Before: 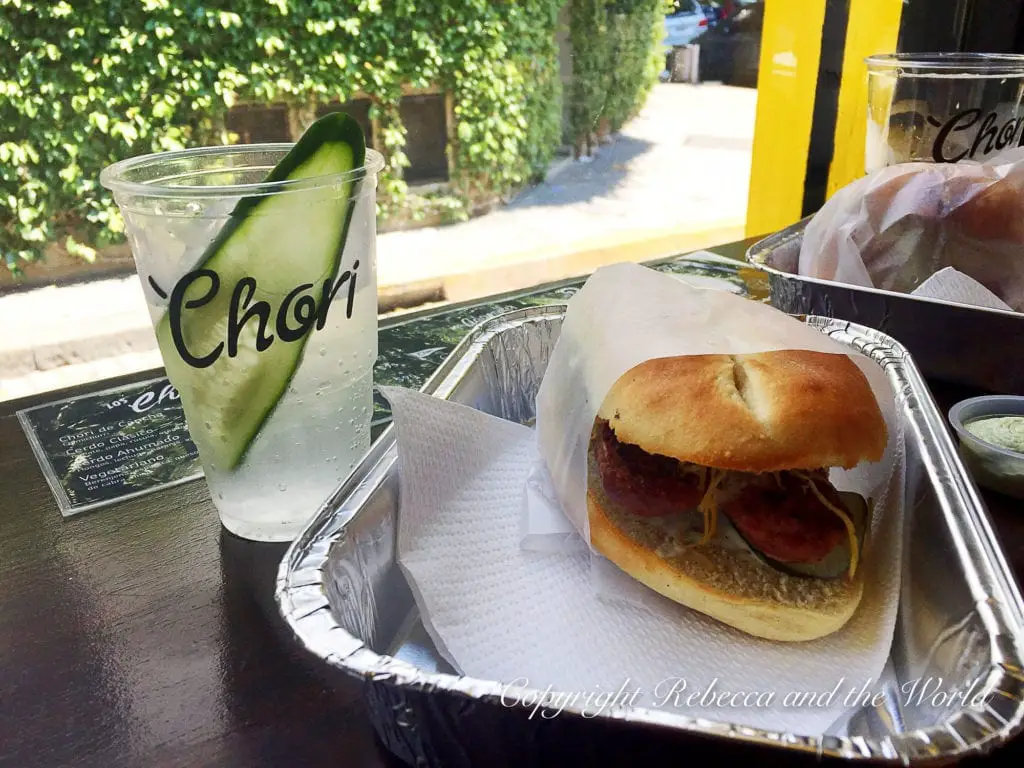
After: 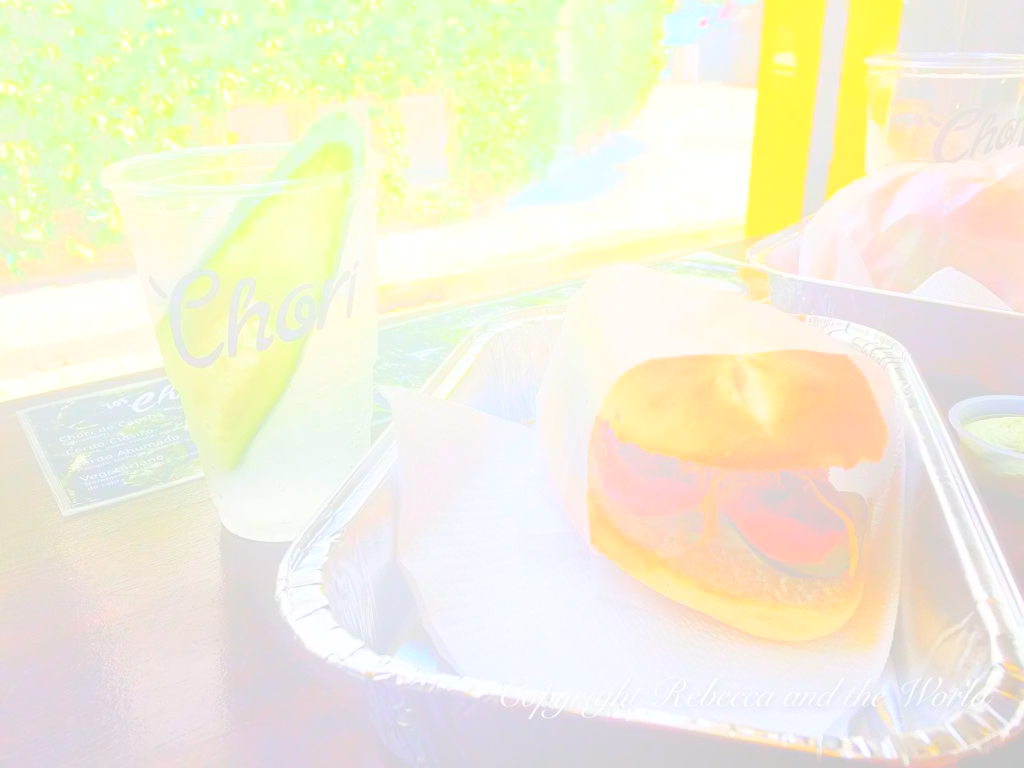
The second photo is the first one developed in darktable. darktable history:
bloom: size 70%, threshold 25%, strength 70% | blend: blend mode multiply, opacity 70%; mask: uniform (no mask)
